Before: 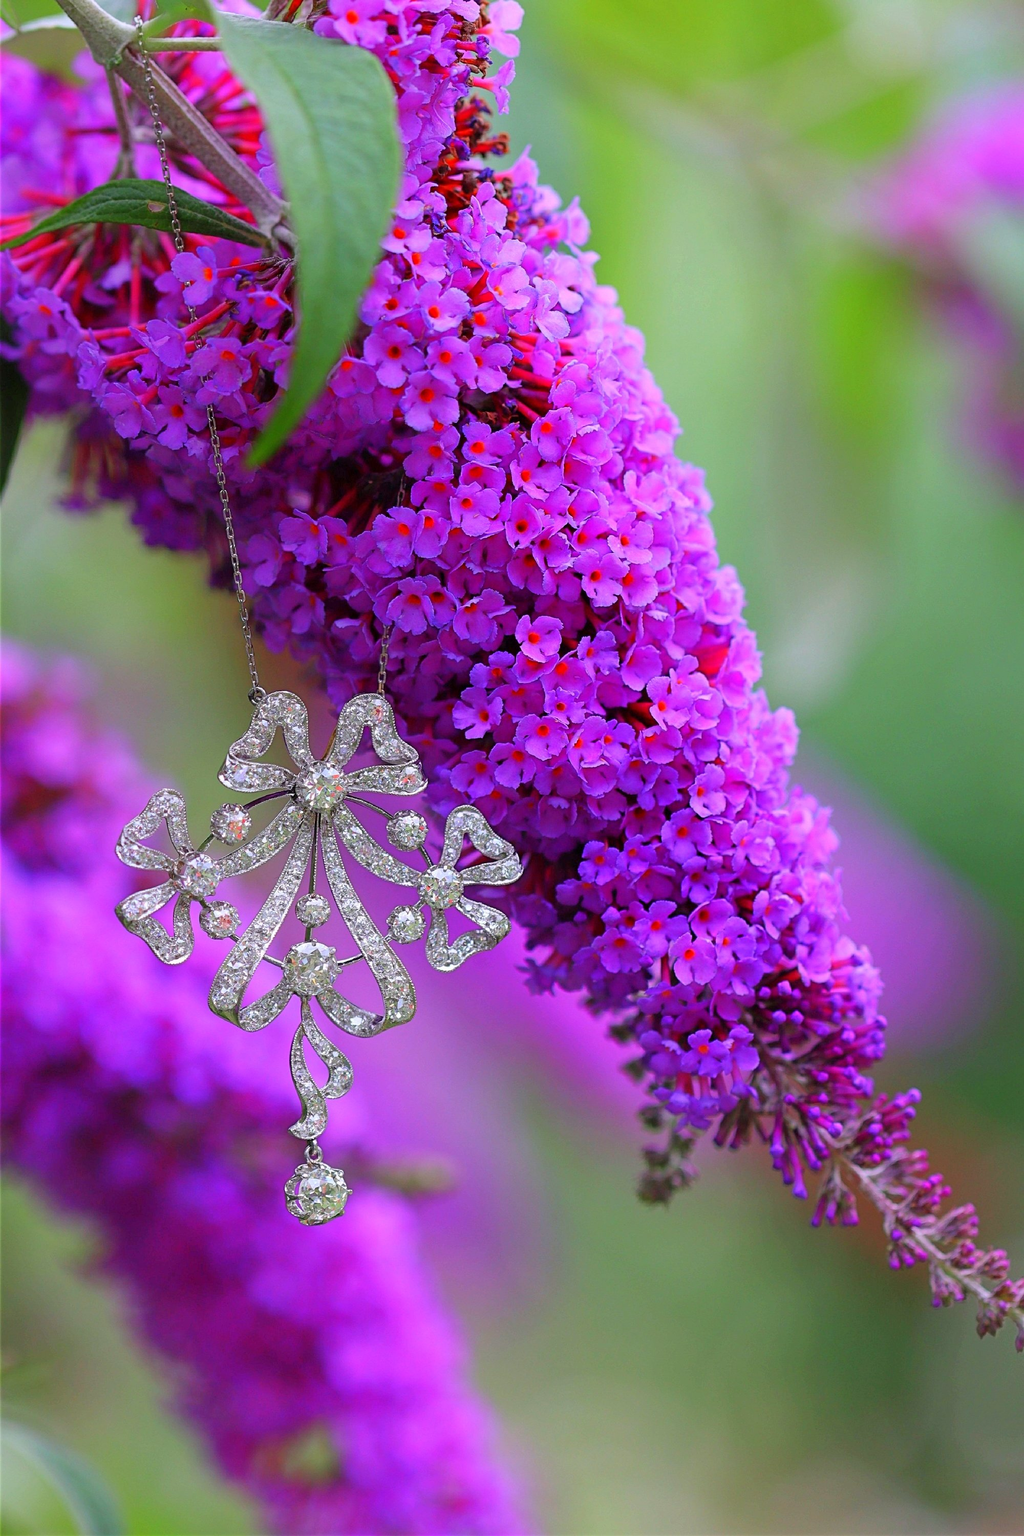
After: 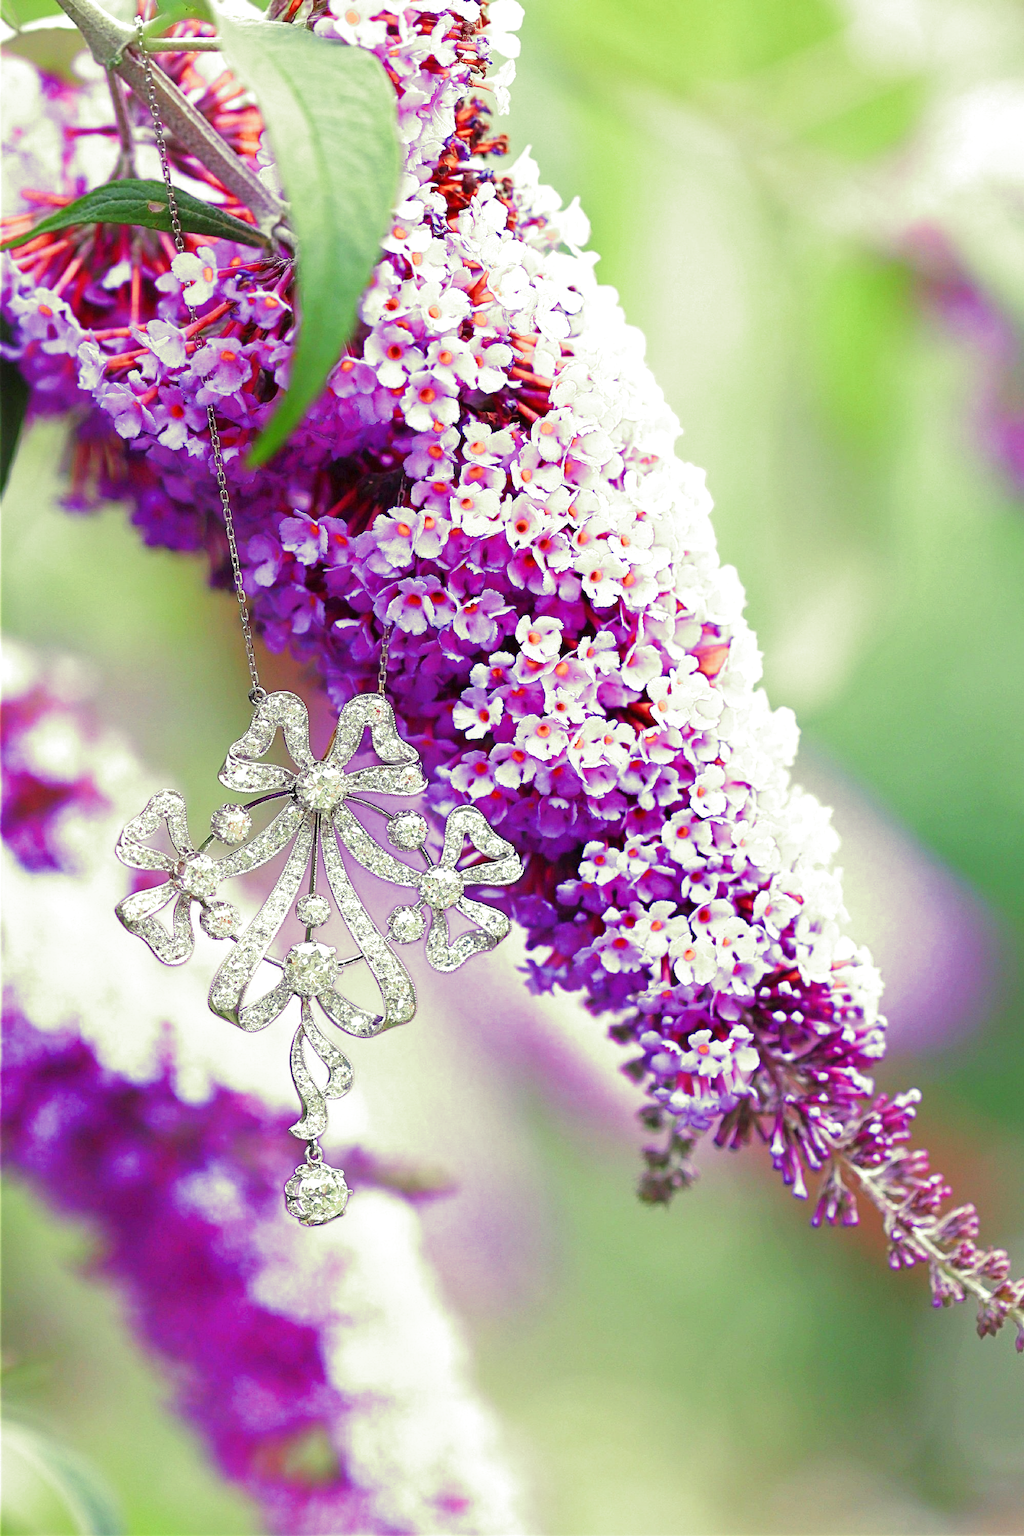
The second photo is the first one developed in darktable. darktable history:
exposure: black level correction 0, exposure 0.877 EV, compensate exposure bias true, compensate highlight preservation false
split-toning: shadows › hue 290.82°, shadows › saturation 0.34, highlights › saturation 0.38, balance 0, compress 50%
